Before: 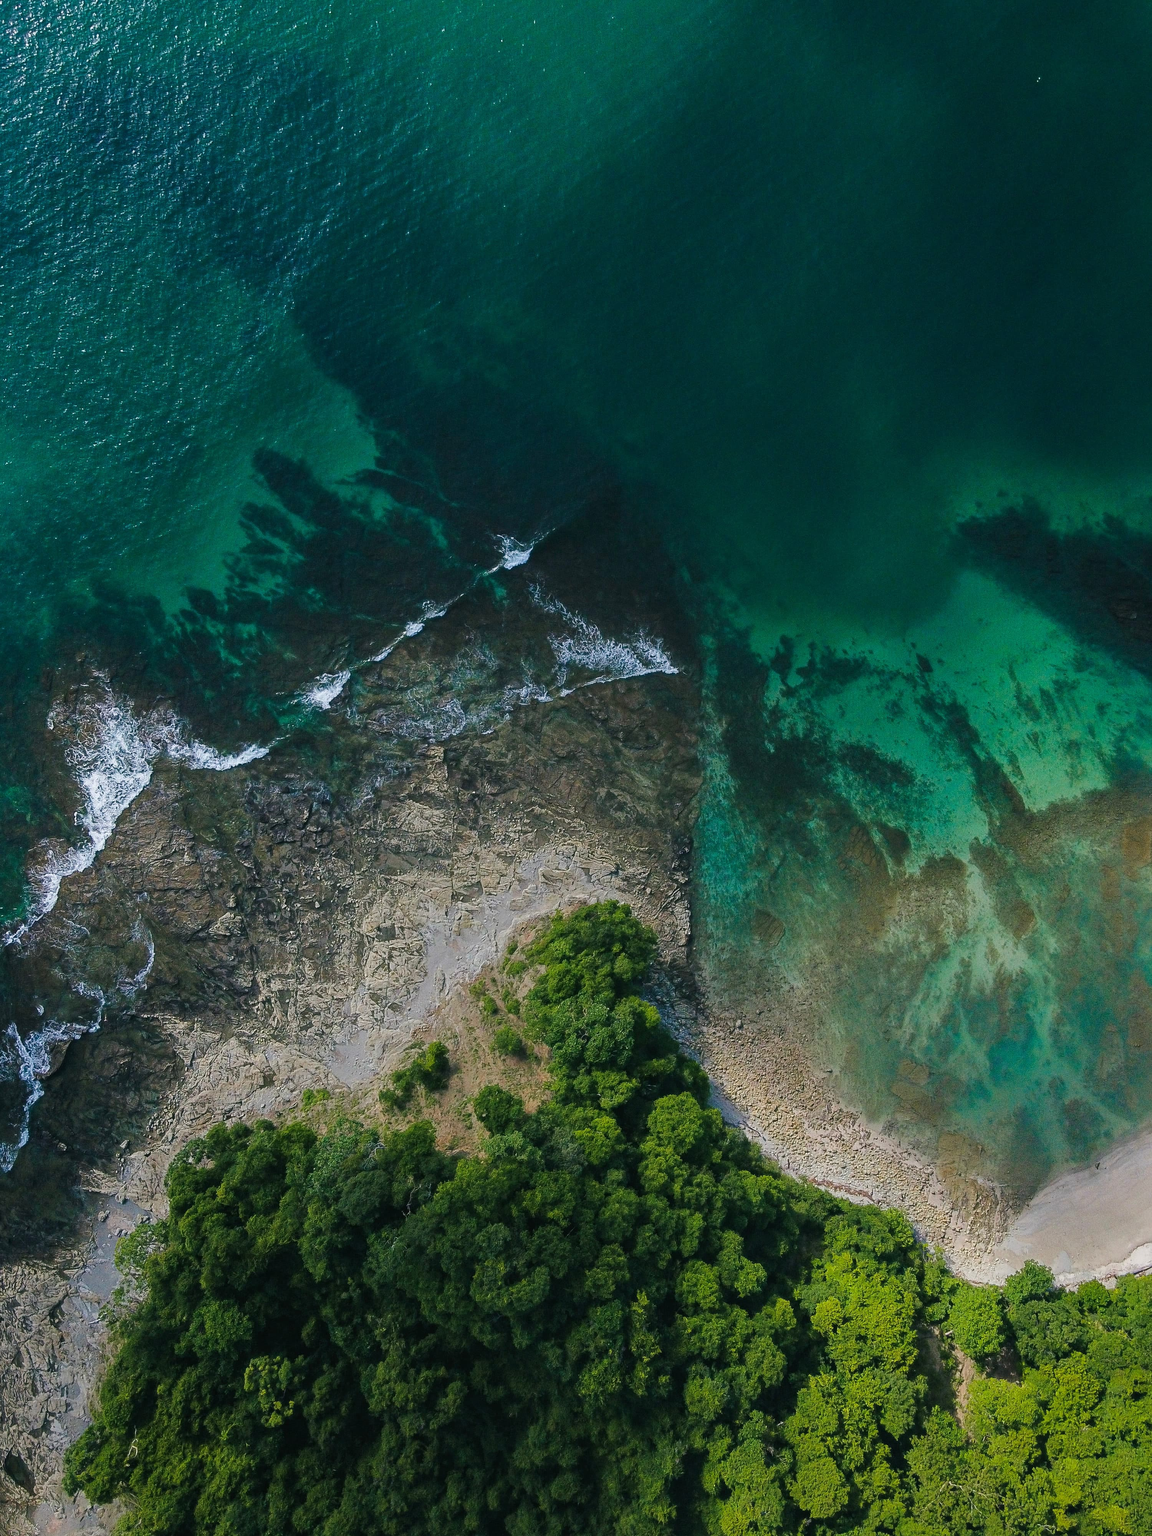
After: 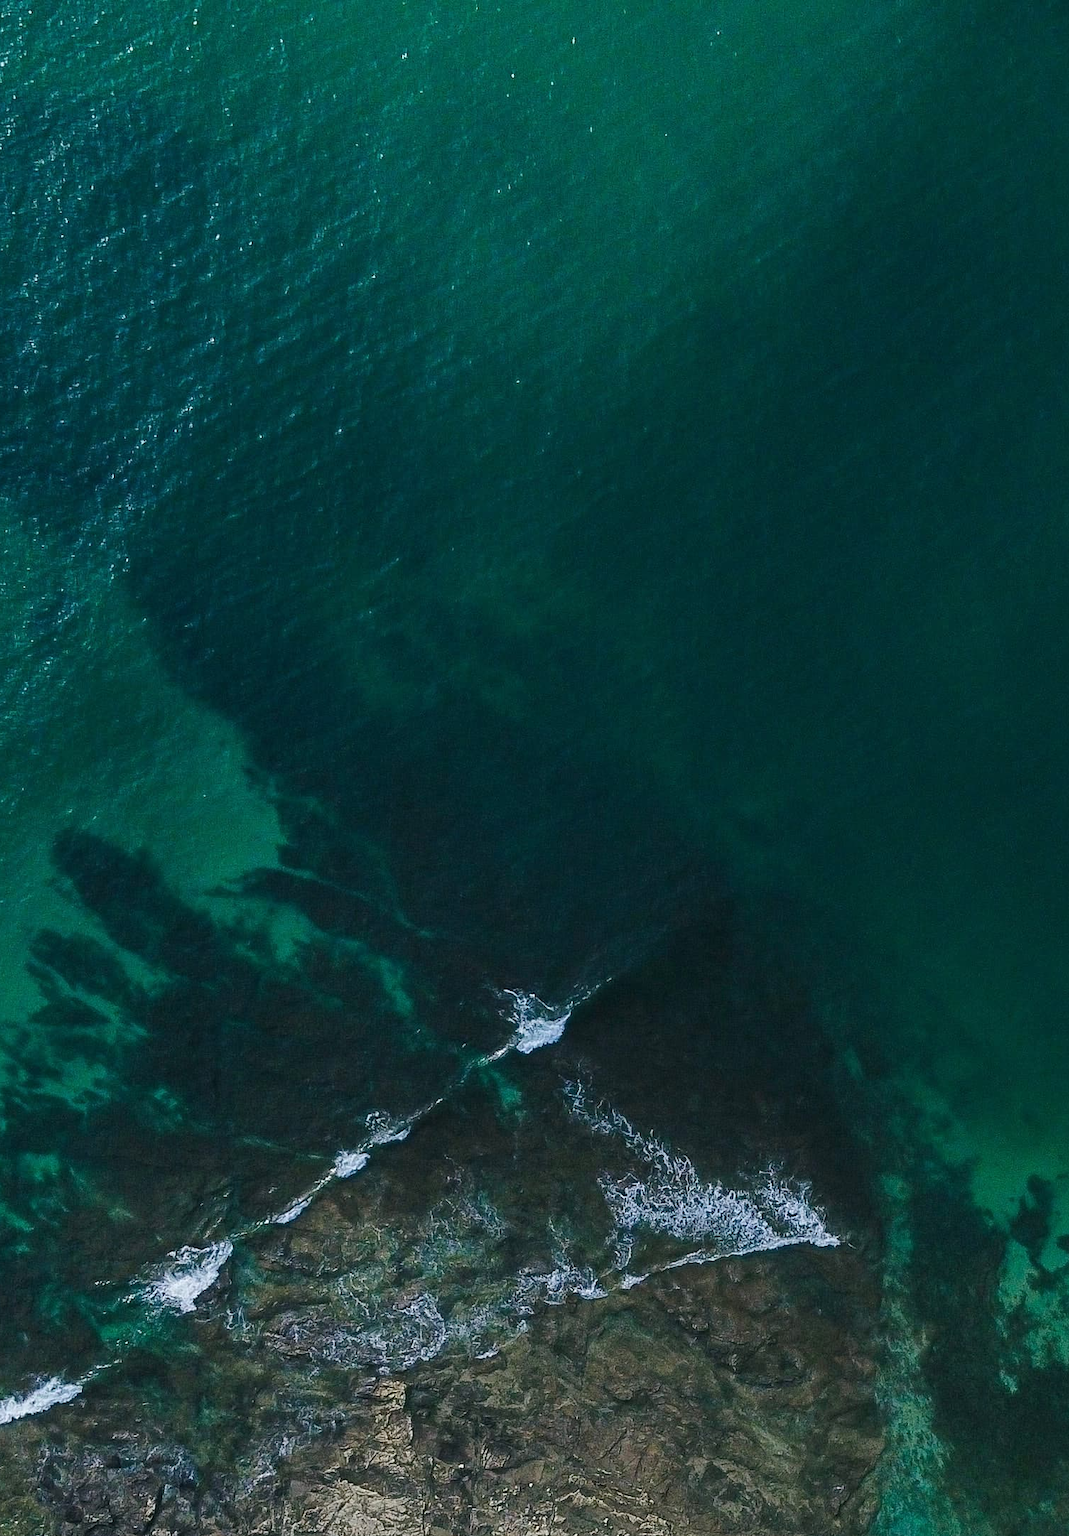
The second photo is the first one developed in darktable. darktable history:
crop: left 19.503%, right 30.312%, bottom 45.94%
